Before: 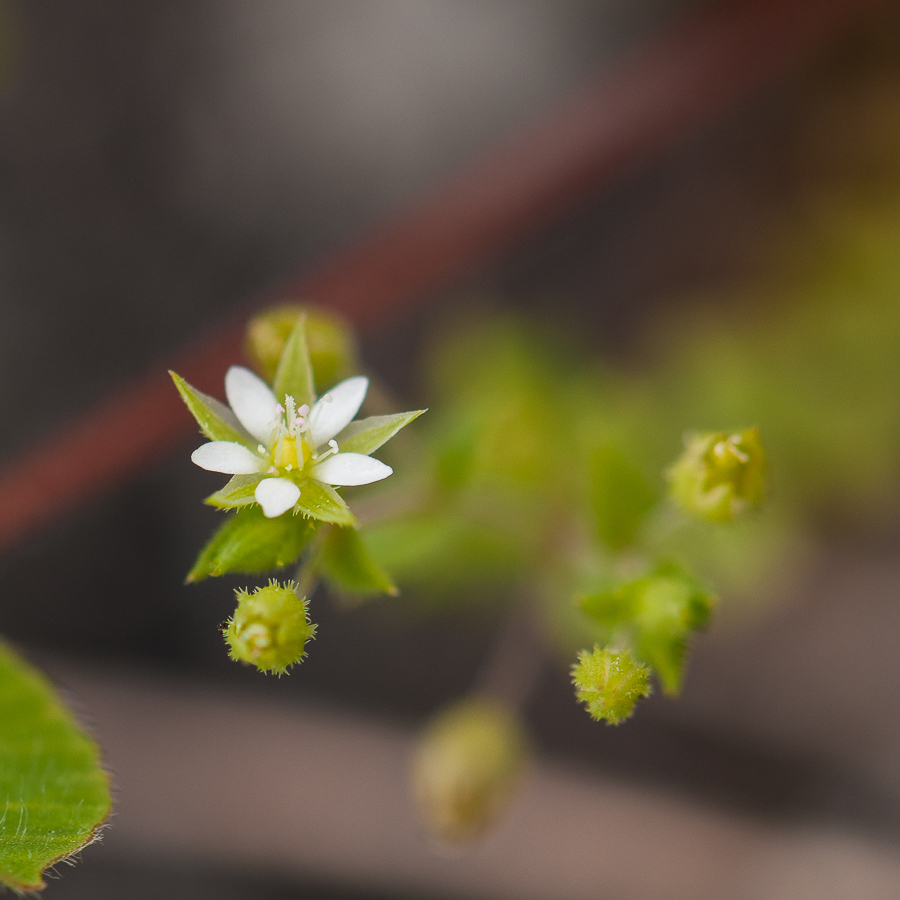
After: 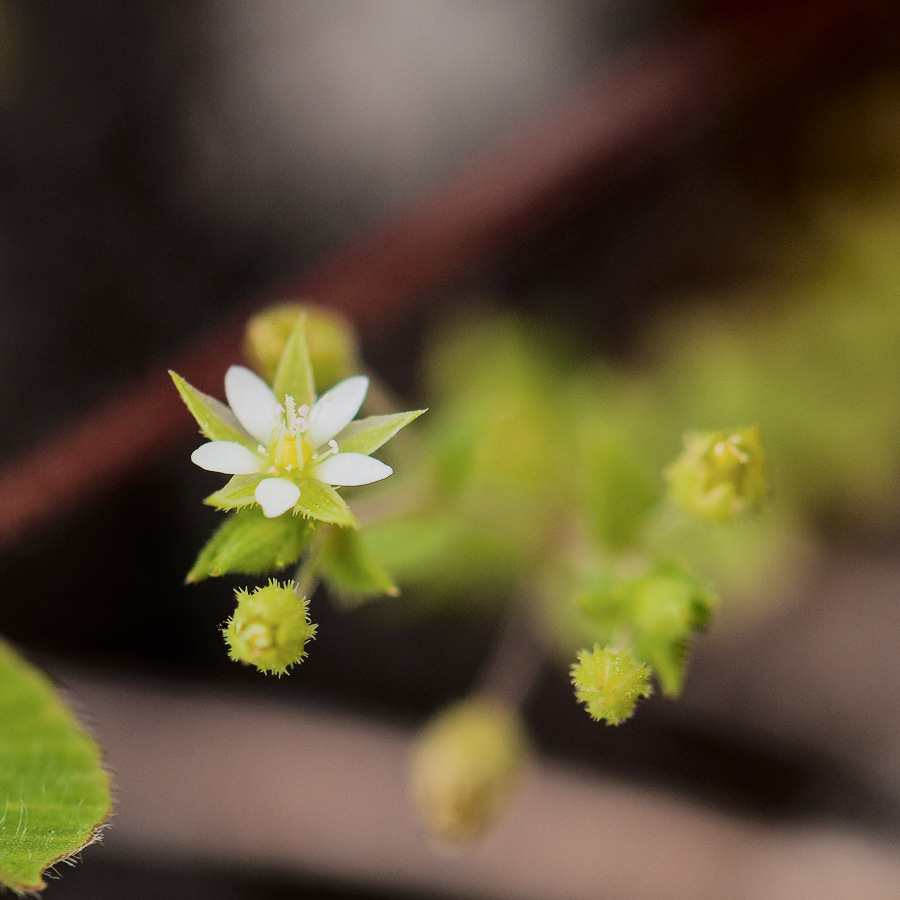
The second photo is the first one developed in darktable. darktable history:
filmic rgb: black relative exposure -7.65 EV, white relative exposure 4.56 EV, hardness 3.61, iterations of high-quality reconstruction 0
tone curve: curves: ch0 [(0, 0) (0.003, 0) (0.011, 0.001) (0.025, 0.003) (0.044, 0.005) (0.069, 0.012) (0.1, 0.023) (0.136, 0.039) (0.177, 0.088) (0.224, 0.15) (0.277, 0.24) (0.335, 0.337) (0.399, 0.437) (0.468, 0.535) (0.543, 0.629) (0.623, 0.71) (0.709, 0.782) (0.801, 0.856) (0.898, 0.94) (1, 1)], color space Lab, independent channels, preserve colors none
velvia: on, module defaults
